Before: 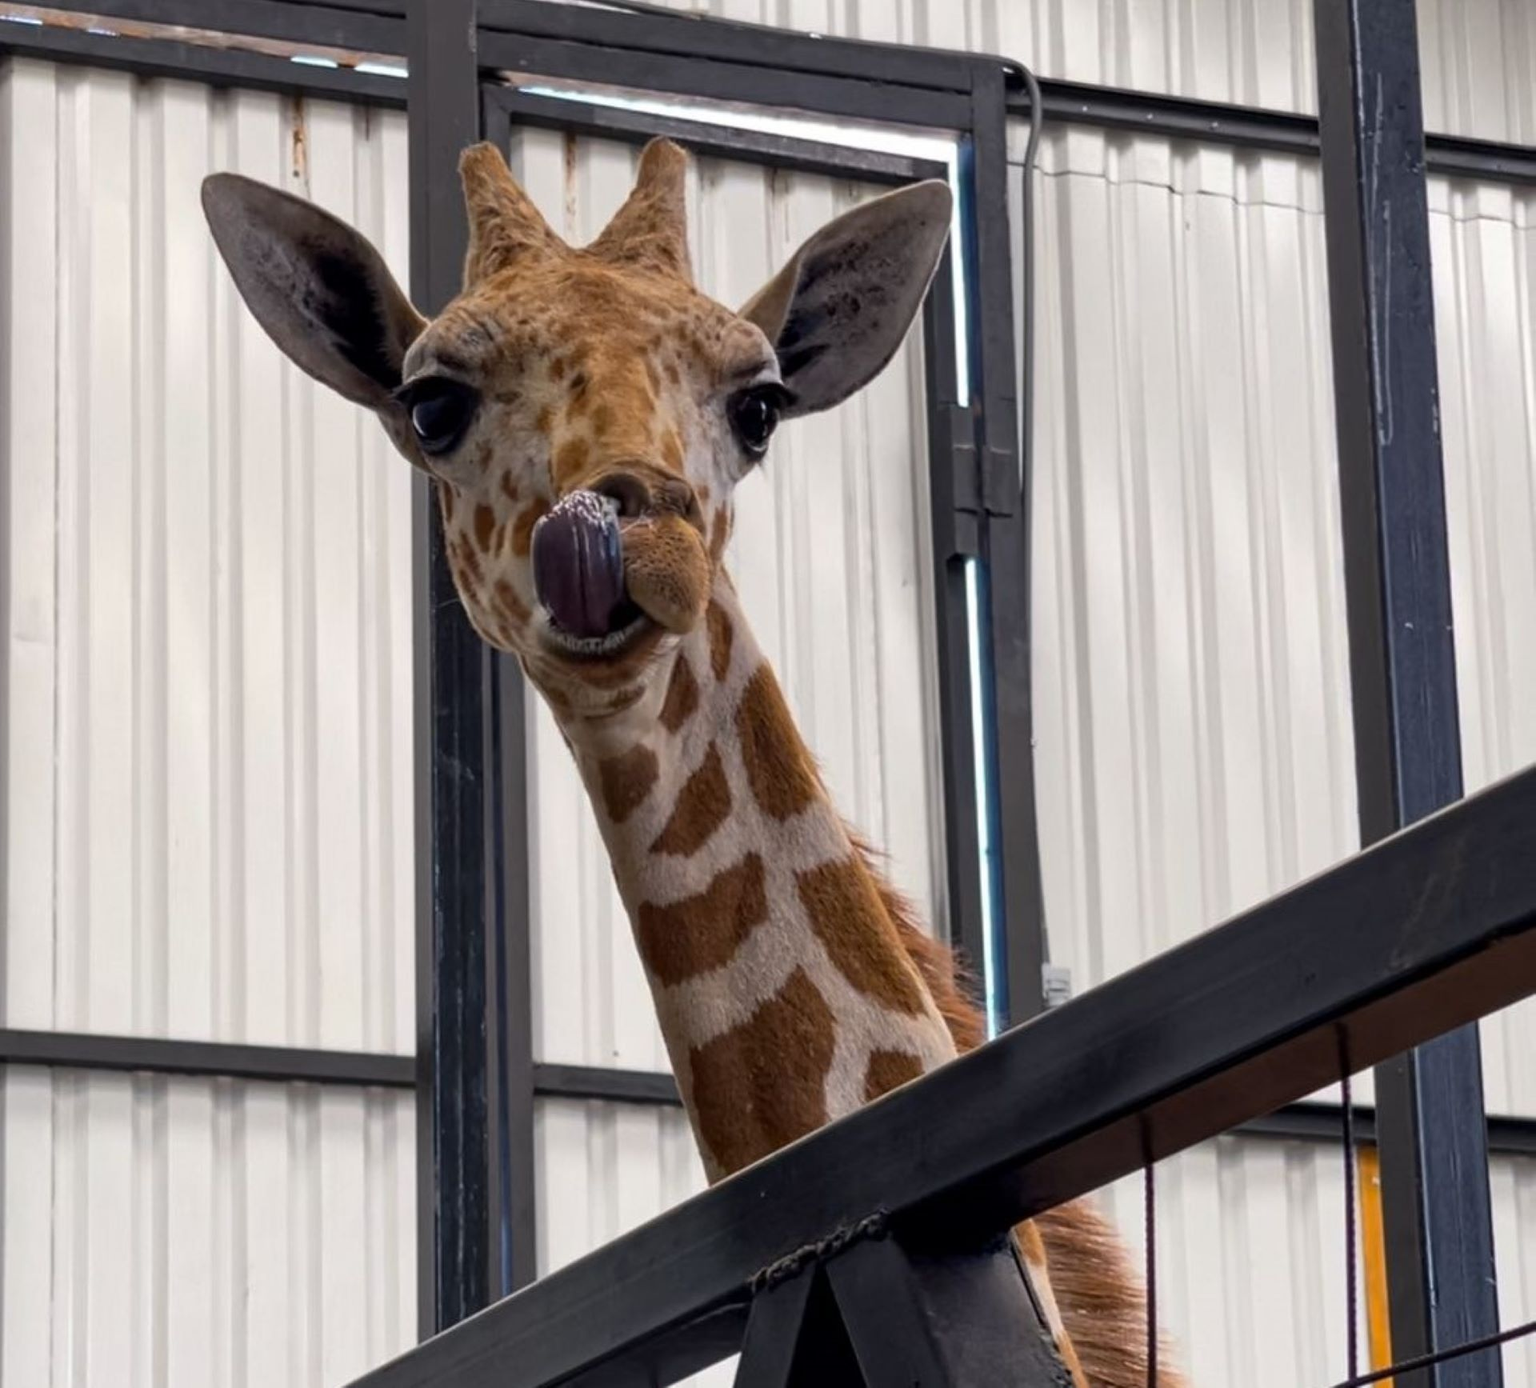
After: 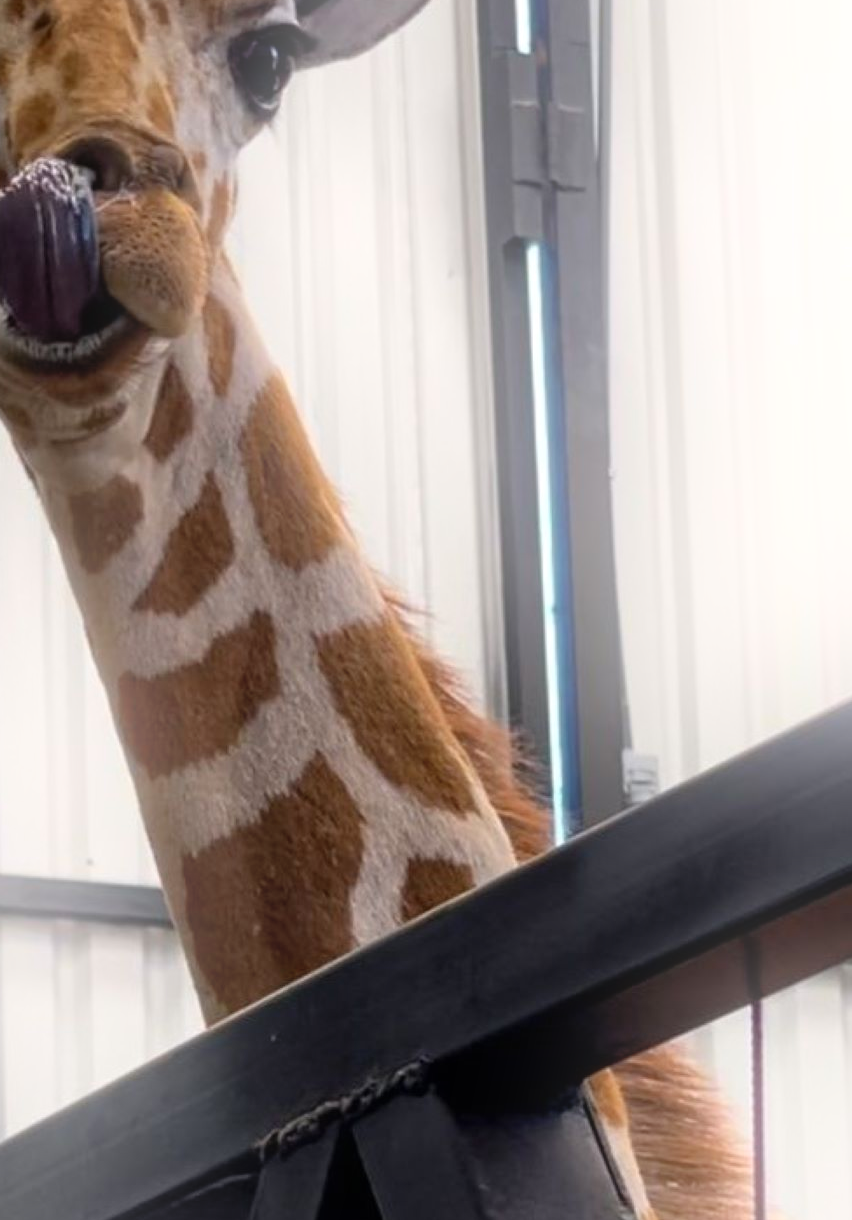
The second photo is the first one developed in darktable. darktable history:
bloom: on, module defaults
tone equalizer: on, module defaults
crop: left 35.432%, top 26.233%, right 20.145%, bottom 3.432%
